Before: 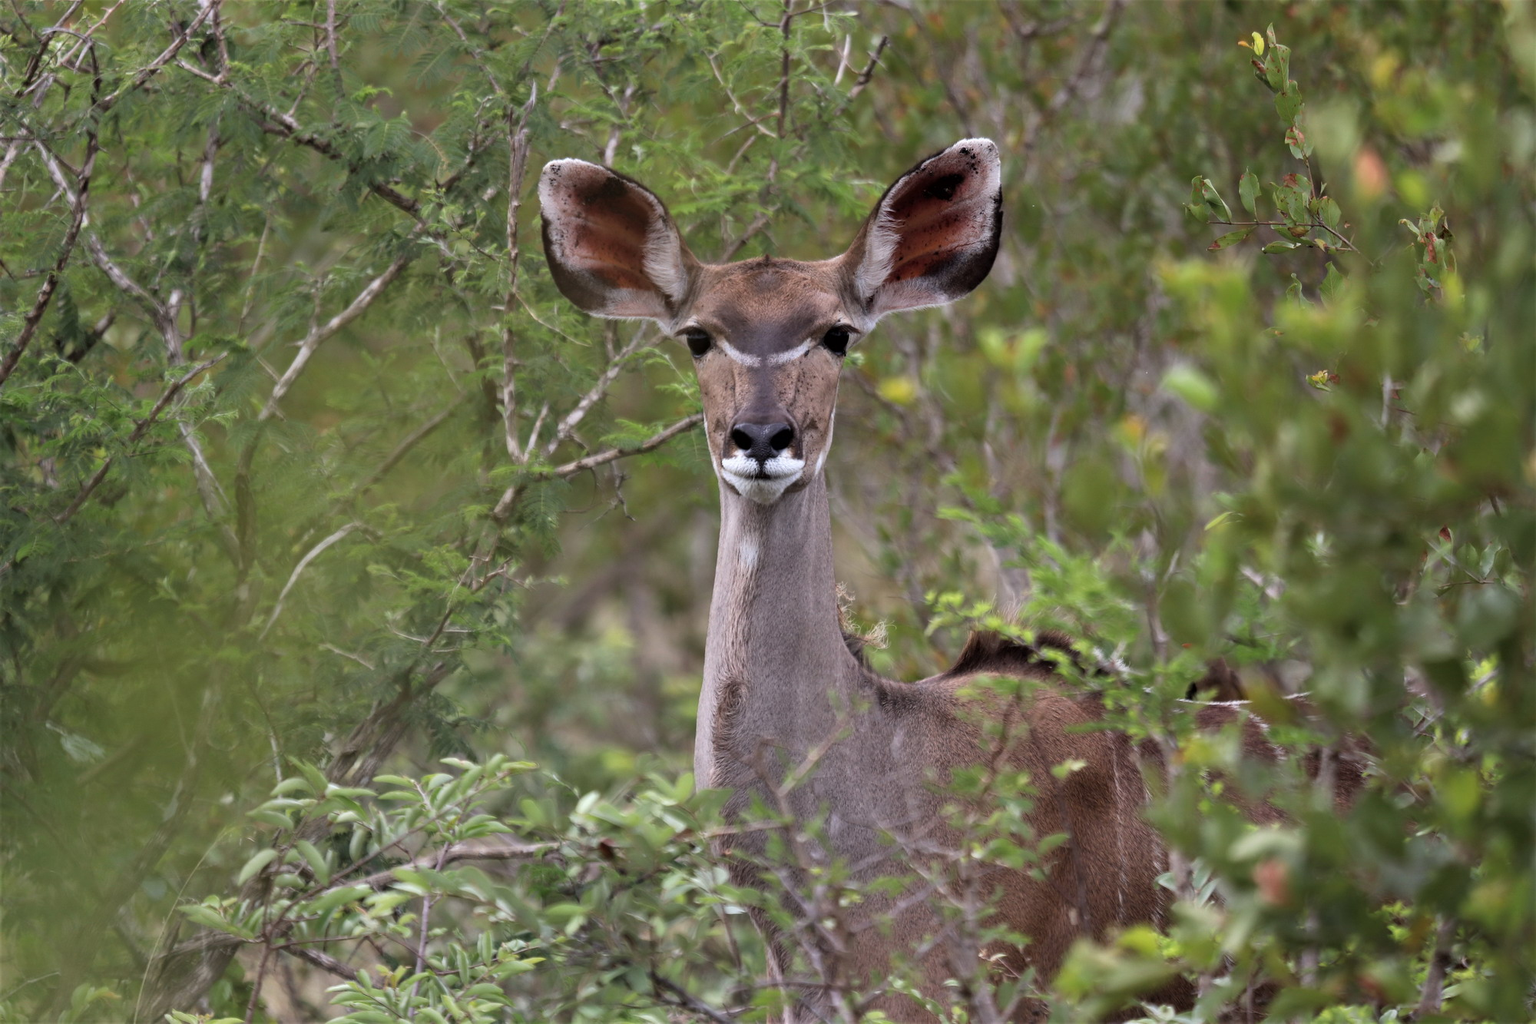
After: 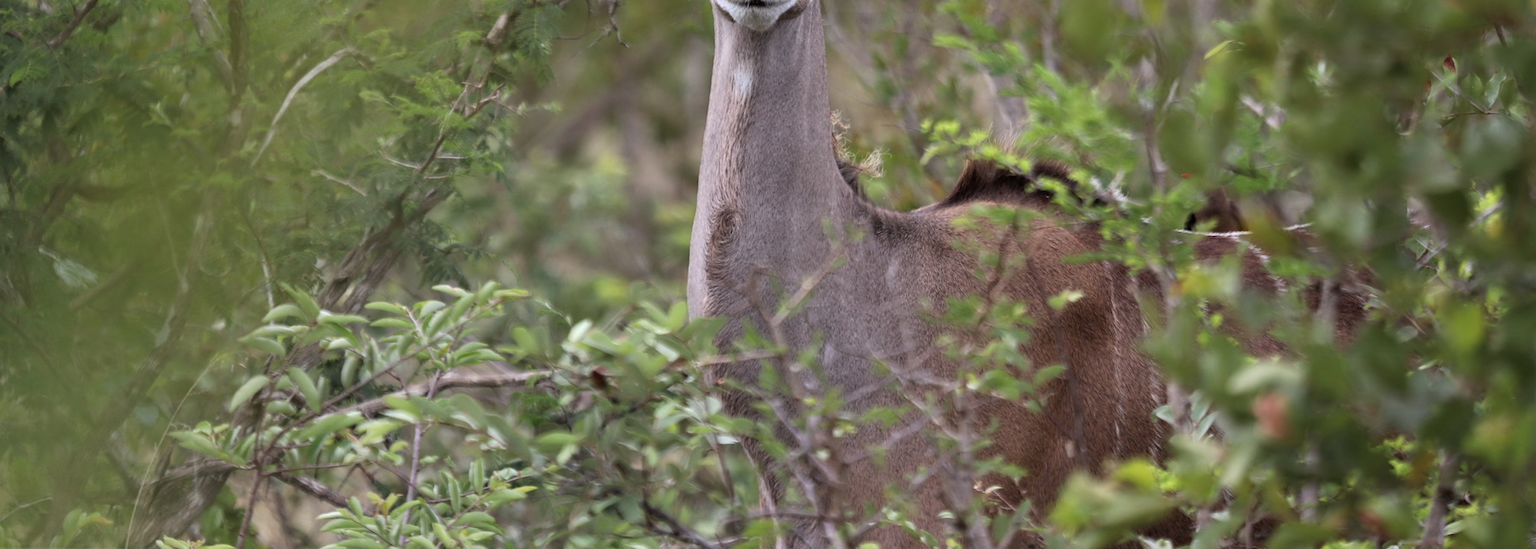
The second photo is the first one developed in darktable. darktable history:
exposure: compensate highlight preservation false
crop and rotate: top 46.237%
rotate and perspective: rotation 0.192°, lens shift (horizontal) -0.015, crop left 0.005, crop right 0.996, crop top 0.006, crop bottom 0.99
